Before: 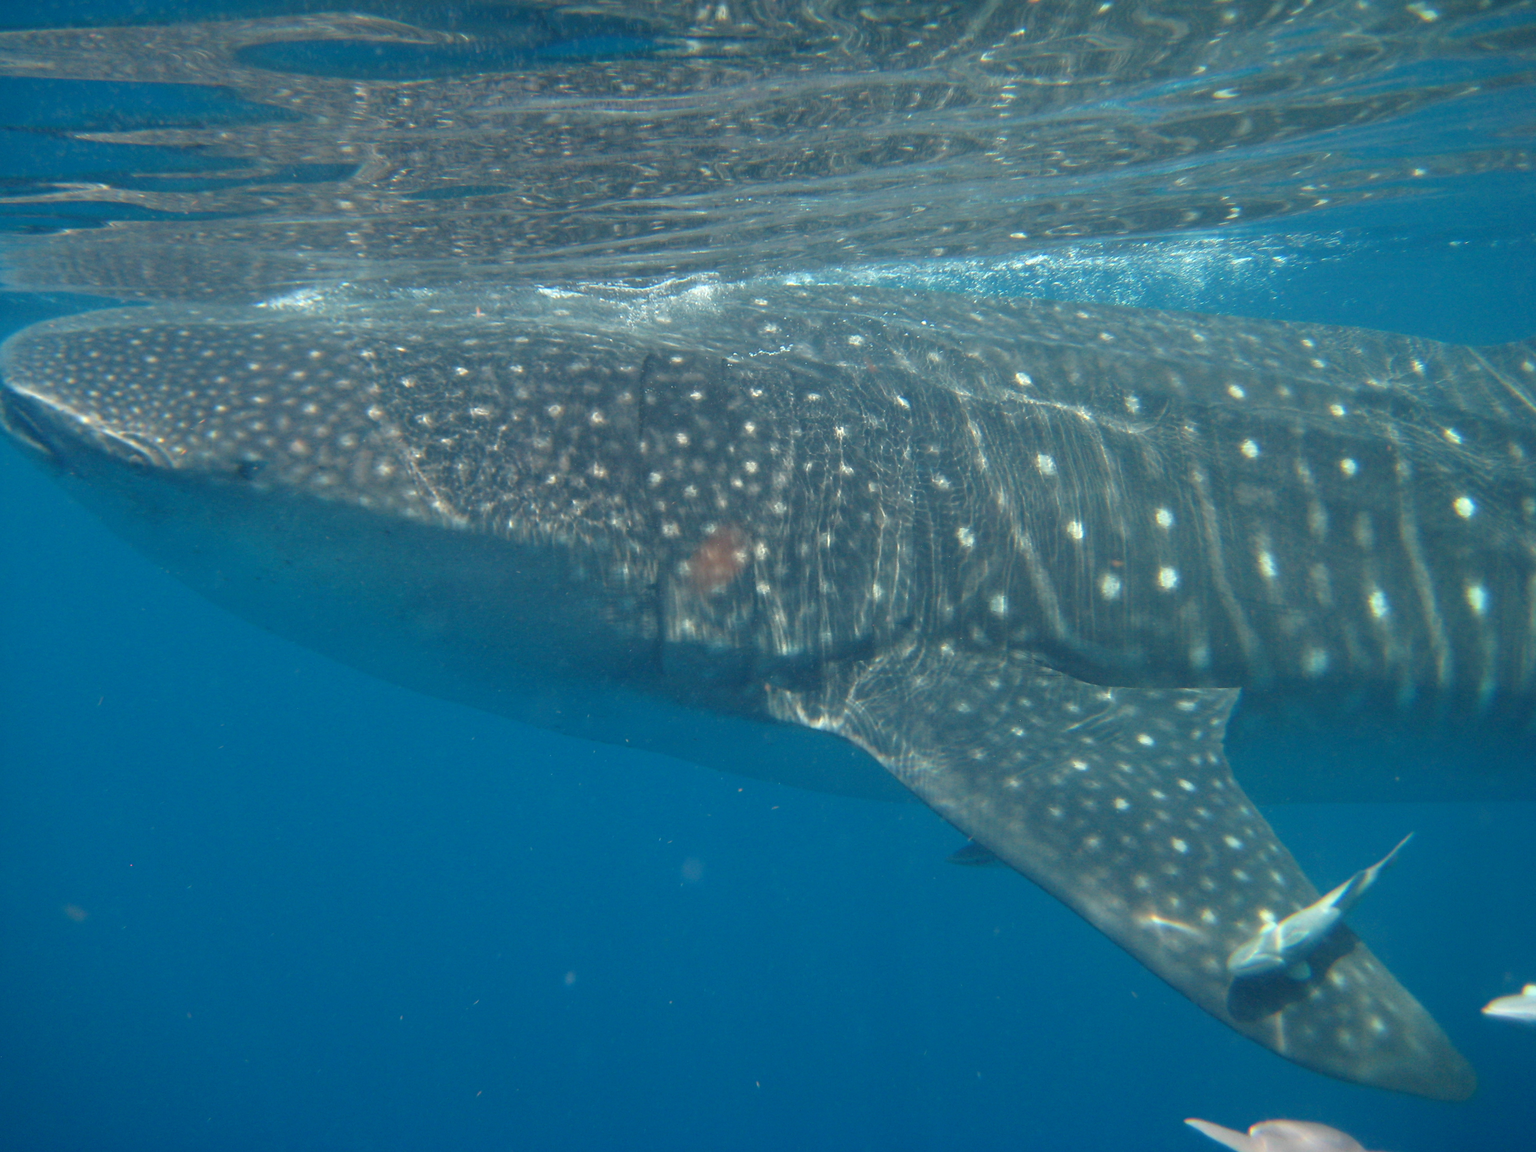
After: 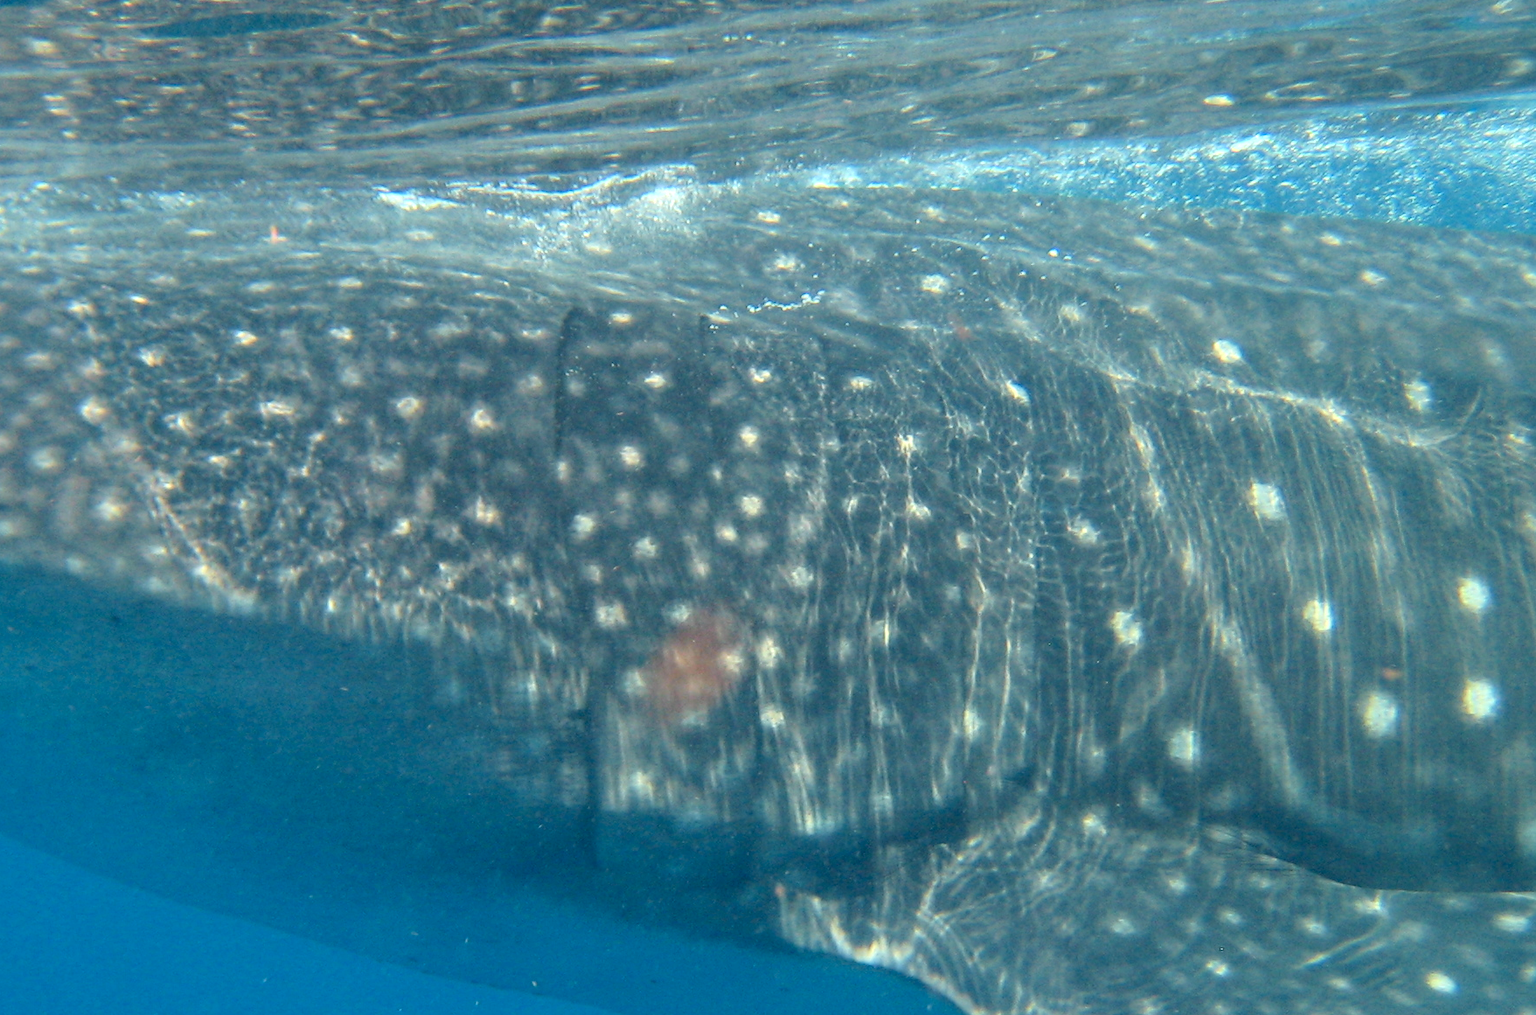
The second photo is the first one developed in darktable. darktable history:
tone curve: curves: ch0 [(0, 0.021) (0.049, 0.044) (0.152, 0.14) (0.328, 0.357) (0.473, 0.529) (0.641, 0.705) (0.868, 0.887) (1, 0.969)]; ch1 [(0, 0) (0.322, 0.328) (0.43, 0.425) (0.474, 0.466) (0.502, 0.503) (0.522, 0.526) (0.564, 0.591) (0.602, 0.632) (0.677, 0.701) (0.859, 0.885) (1, 1)]; ch2 [(0, 0) (0.33, 0.301) (0.447, 0.44) (0.502, 0.505) (0.535, 0.554) (0.565, 0.598) (0.618, 0.629) (1, 1)], color space Lab, independent channels, preserve colors none
crop: left 20.932%, top 15.471%, right 21.848%, bottom 34.081%
local contrast: on, module defaults
